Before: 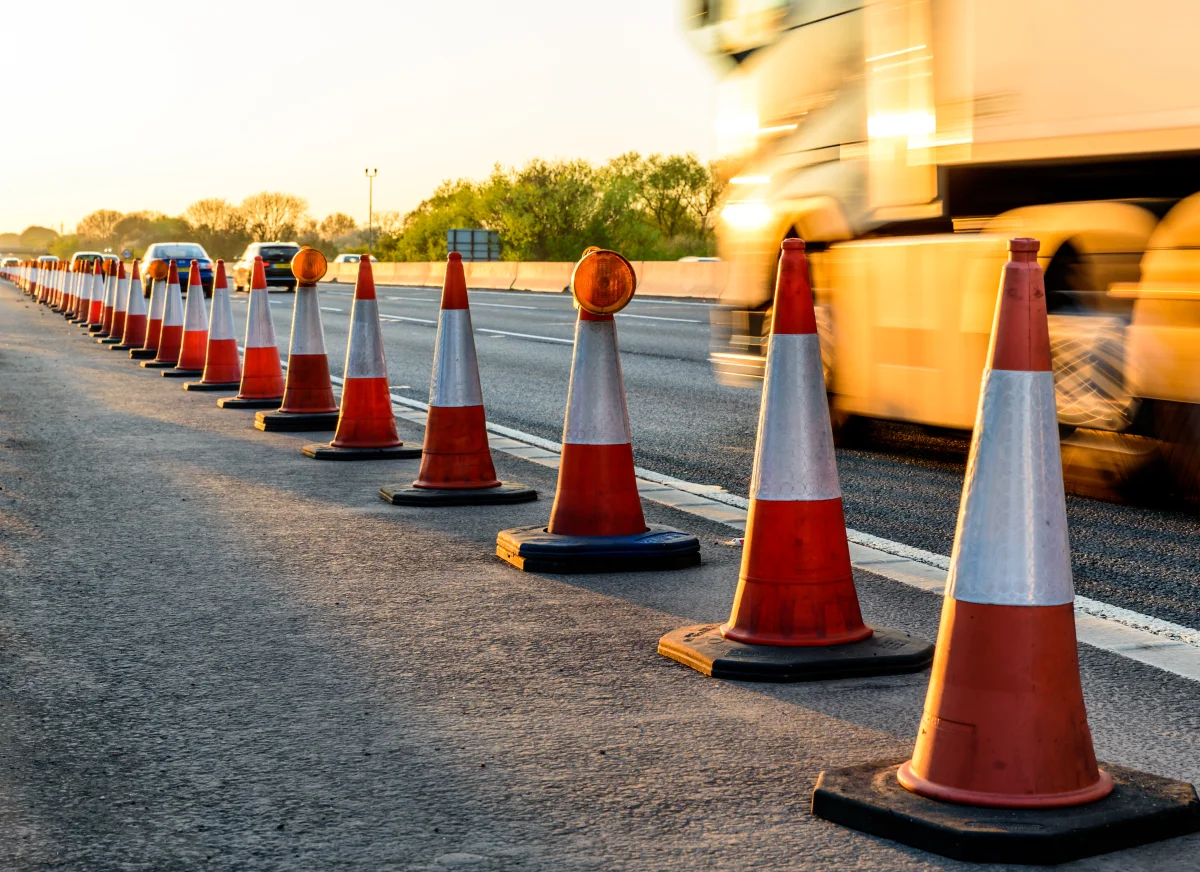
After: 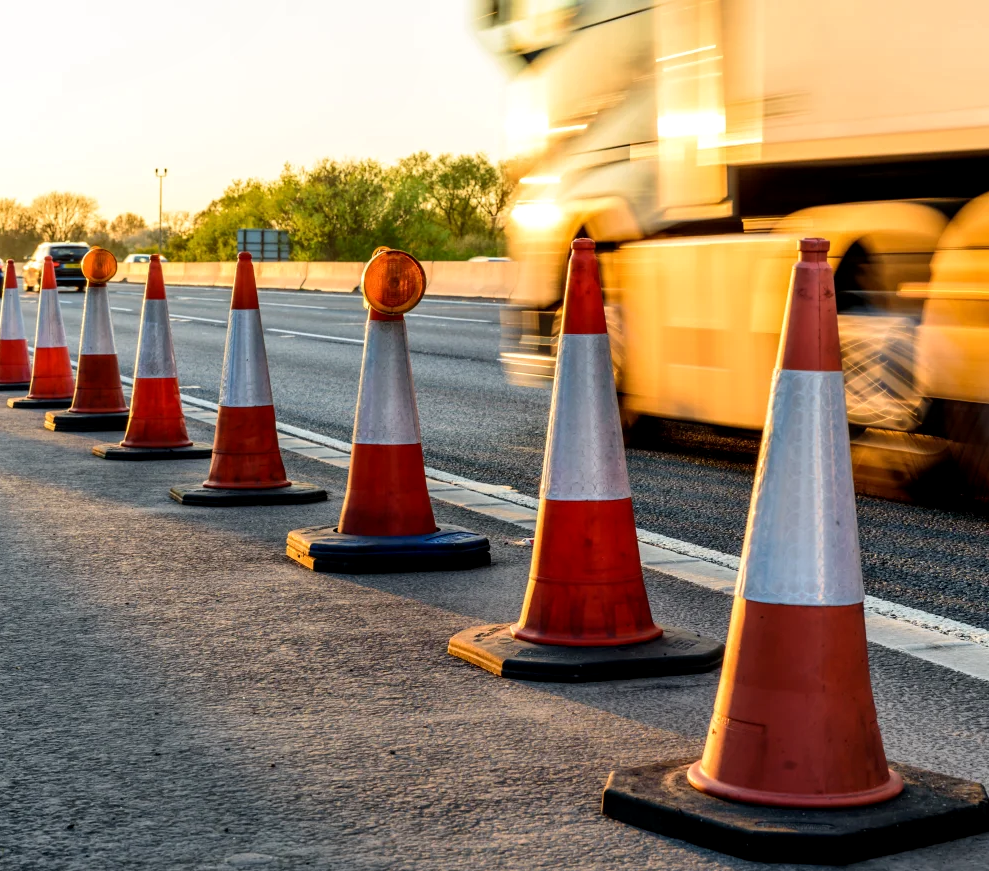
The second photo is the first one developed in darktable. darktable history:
crop: left 17.582%, bottom 0.031%
local contrast: highlights 100%, shadows 100%, detail 120%, midtone range 0.2
